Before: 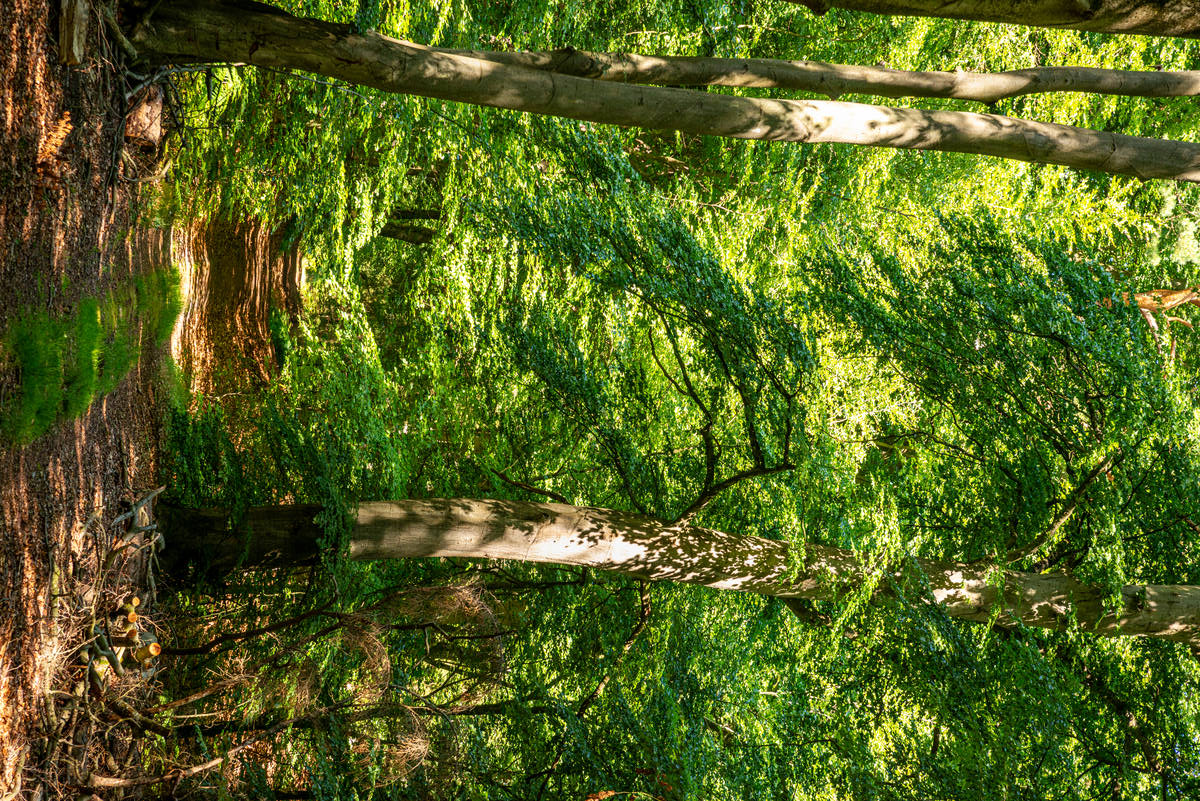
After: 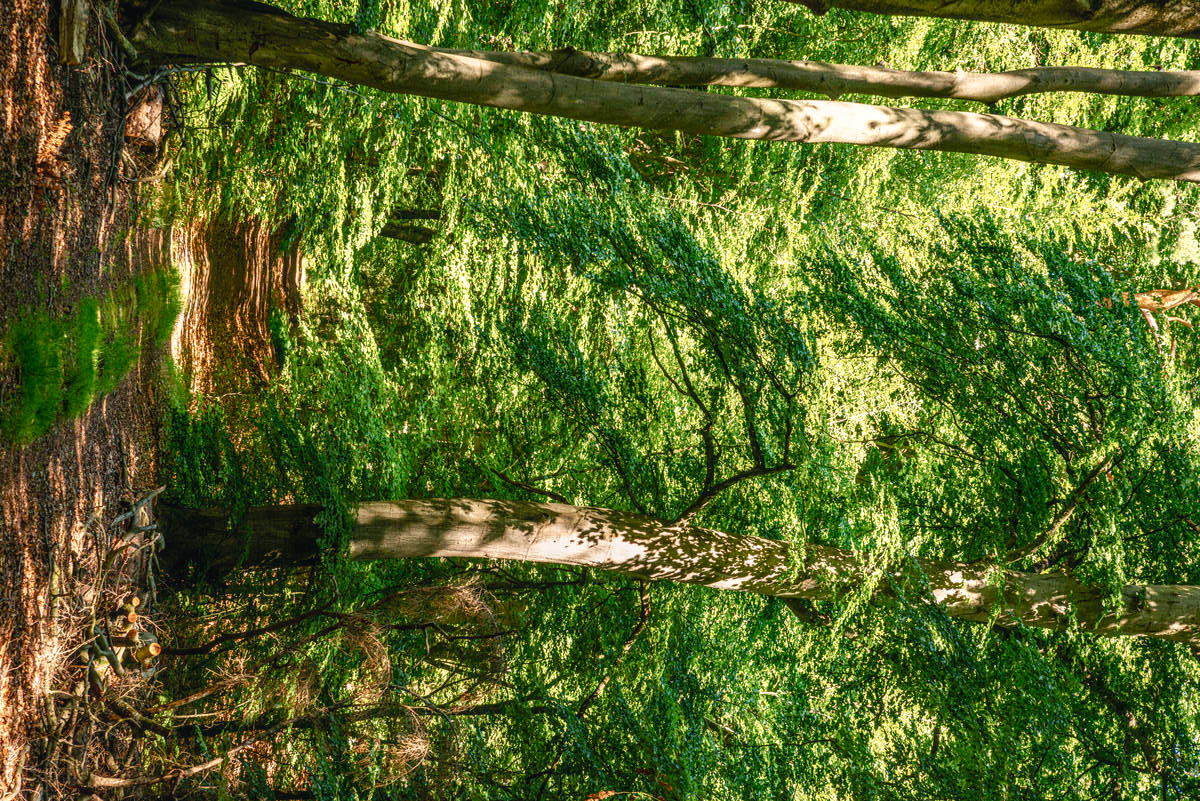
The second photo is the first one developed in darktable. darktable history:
local contrast: on, module defaults
color balance rgb: shadows lift › chroma 2%, shadows lift › hue 250°, power › hue 326.4°, highlights gain › chroma 2%, highlights gain › hue 64.8°, global offset › luminance 0.5%, global offset › hue 58.8°, perceptual saturation grading › highlights -25%, perceptual saturation grading › shadows 30%, global vibrance 15%
